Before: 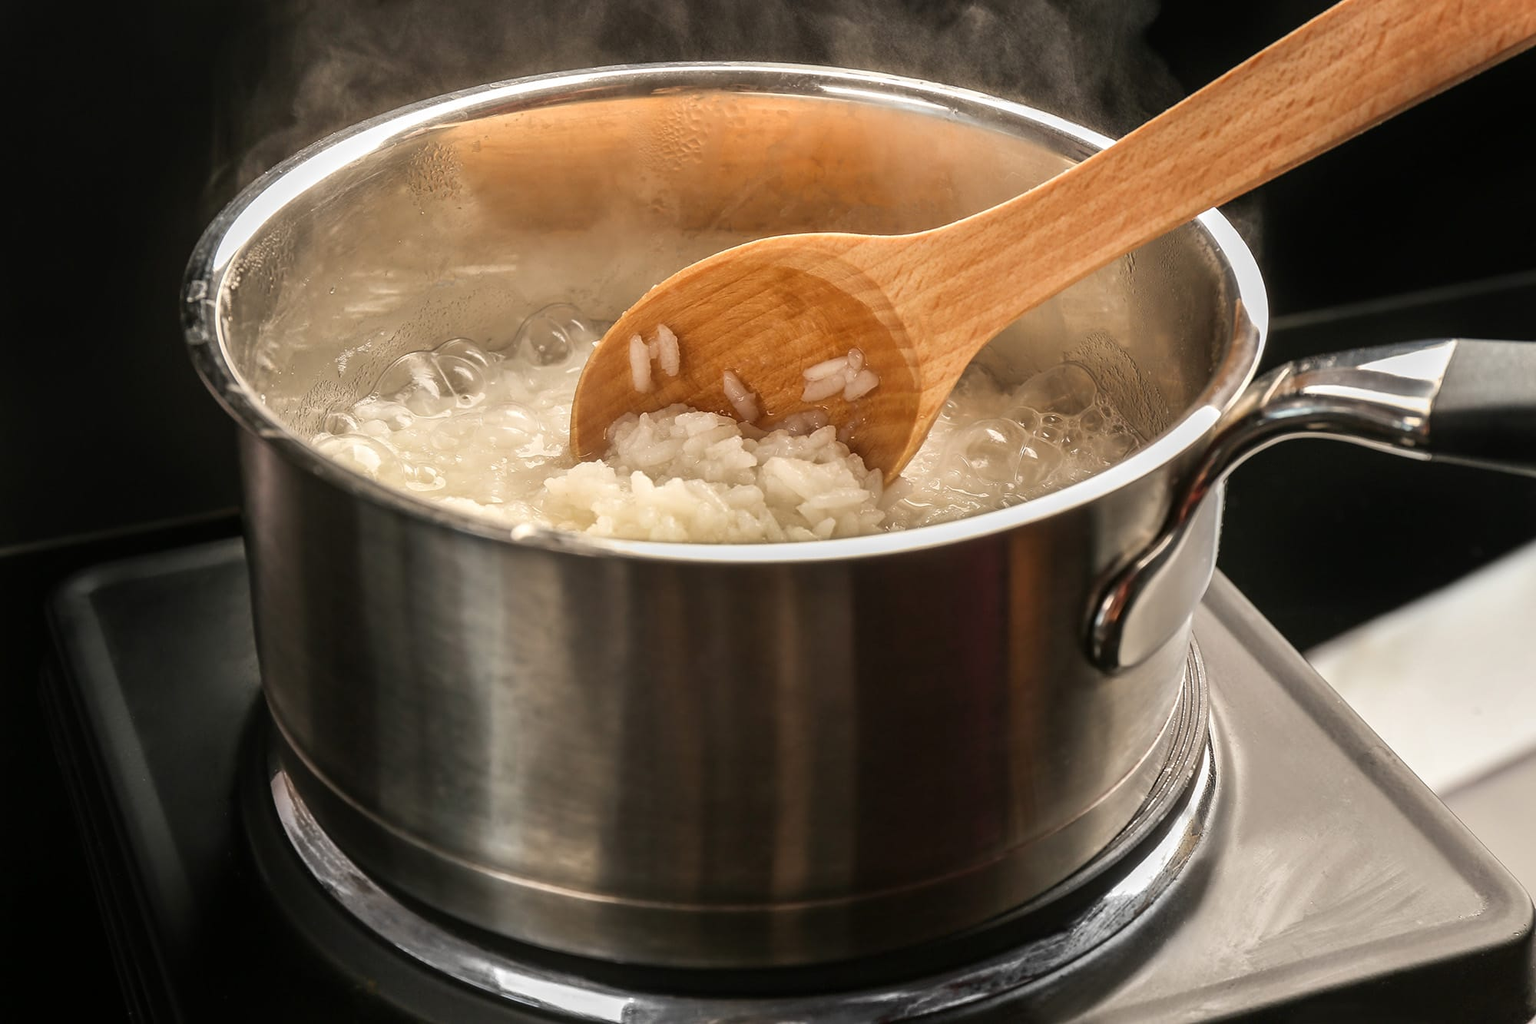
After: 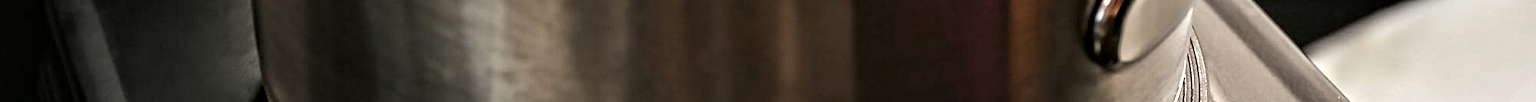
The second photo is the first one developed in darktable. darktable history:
contrast equalizer: octaves 7, y [[0.5, 0.542, 0.583, 0.625, 0.667, 0.708], [0.5 ×6], [0.5 ×6], [0 ×6], [0 ×6]]
crop and rotate: top 59.084%, bottom 30.916%
